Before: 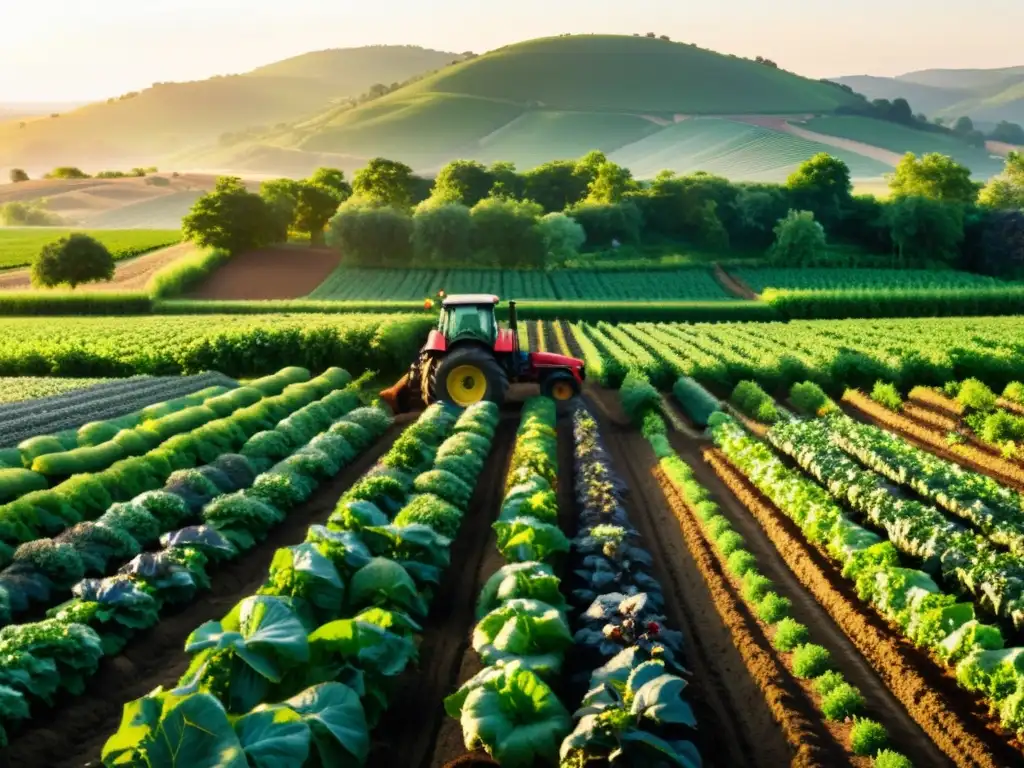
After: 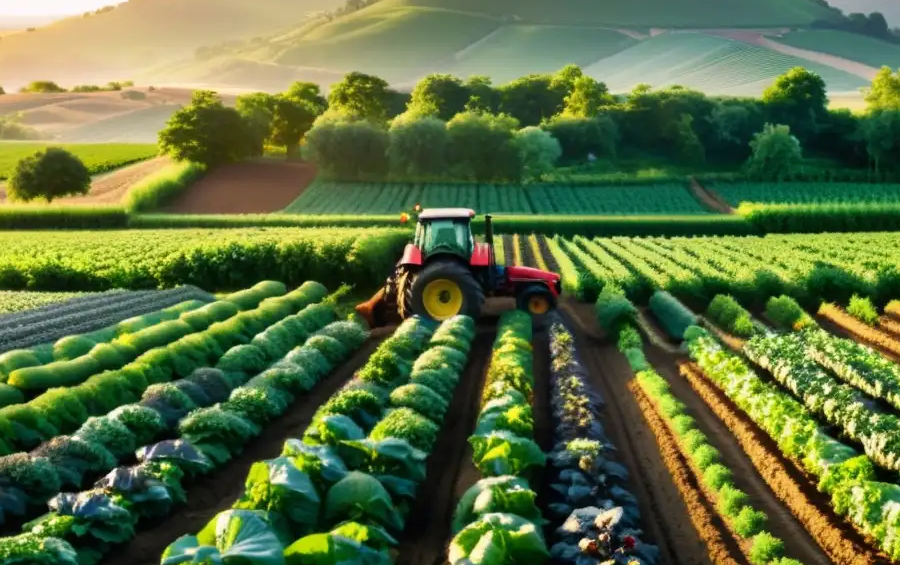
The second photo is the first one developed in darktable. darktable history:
white balance: red 1.004, blue 1.024
crop and rotate: left 2.425%, top 11.305%, right 9.6%, bottom 15.08%
